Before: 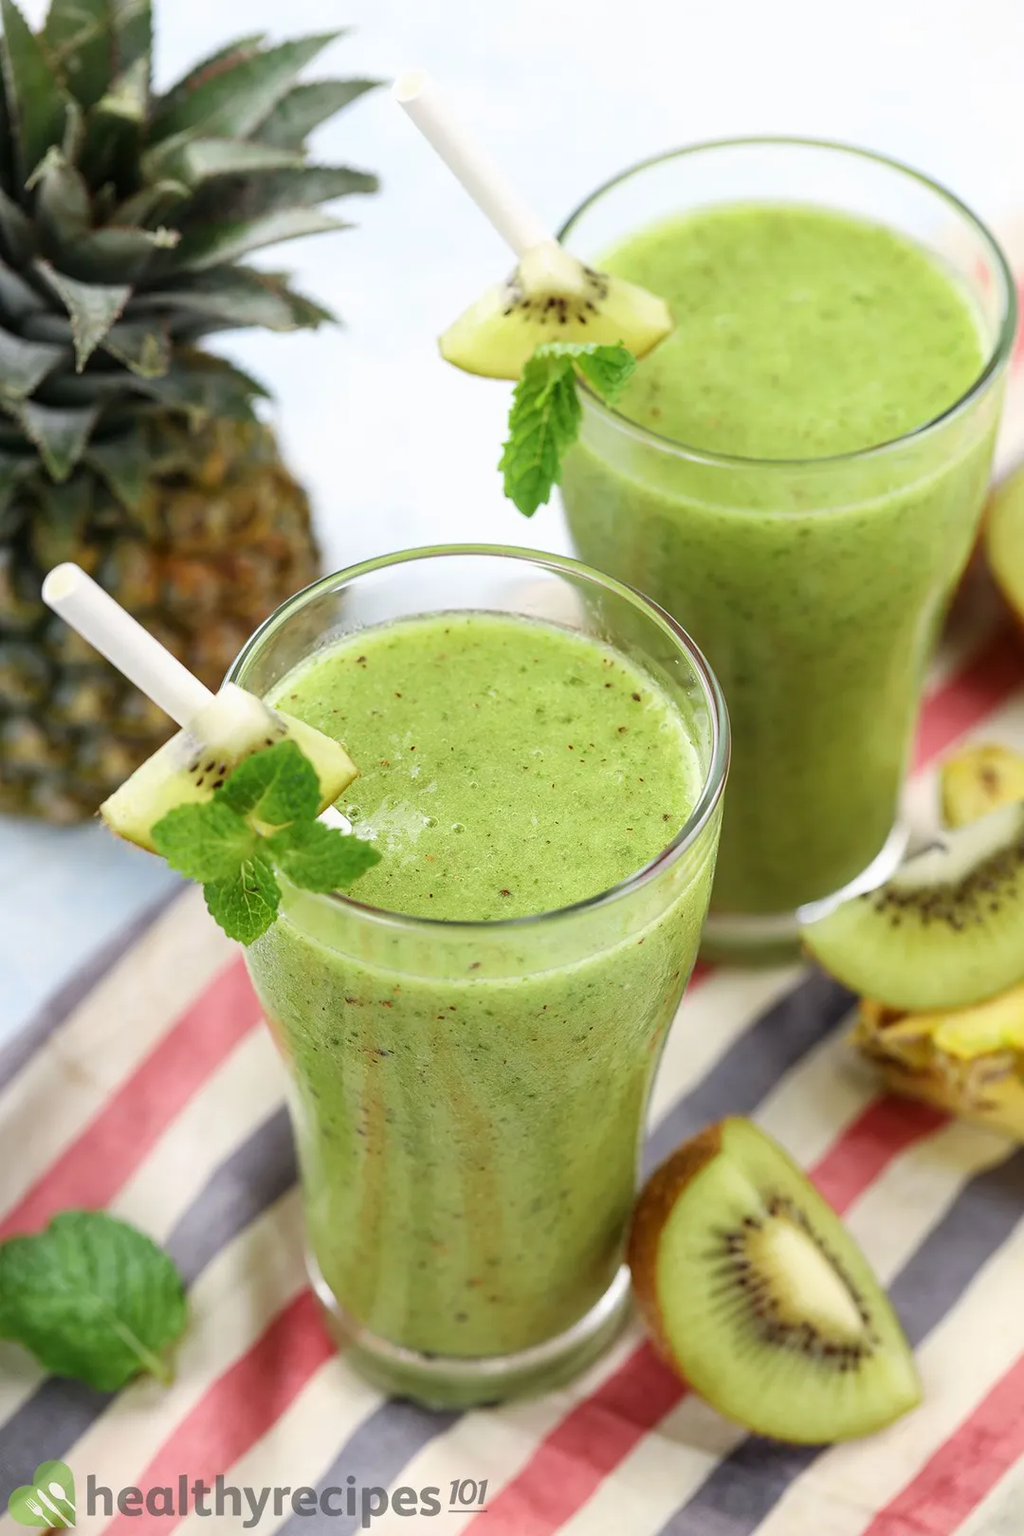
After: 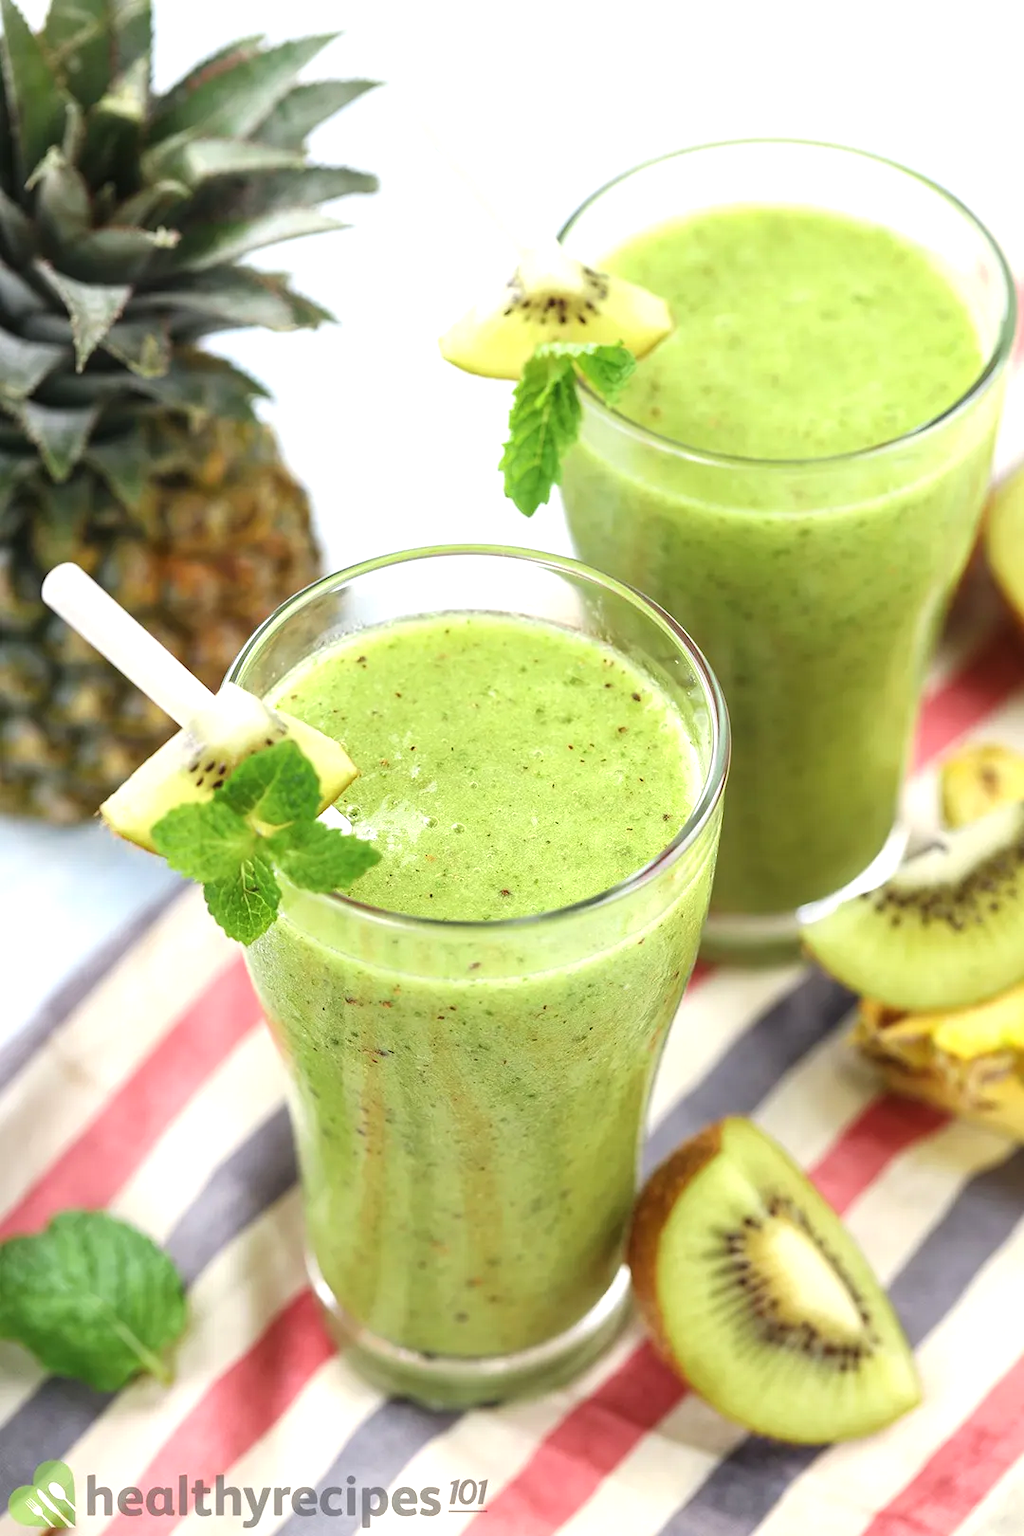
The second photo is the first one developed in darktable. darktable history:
exposure: black level correction -0.002, exposure 0.54 EV, compensate highlight preservation false
tone equalizer: on, module defaults
